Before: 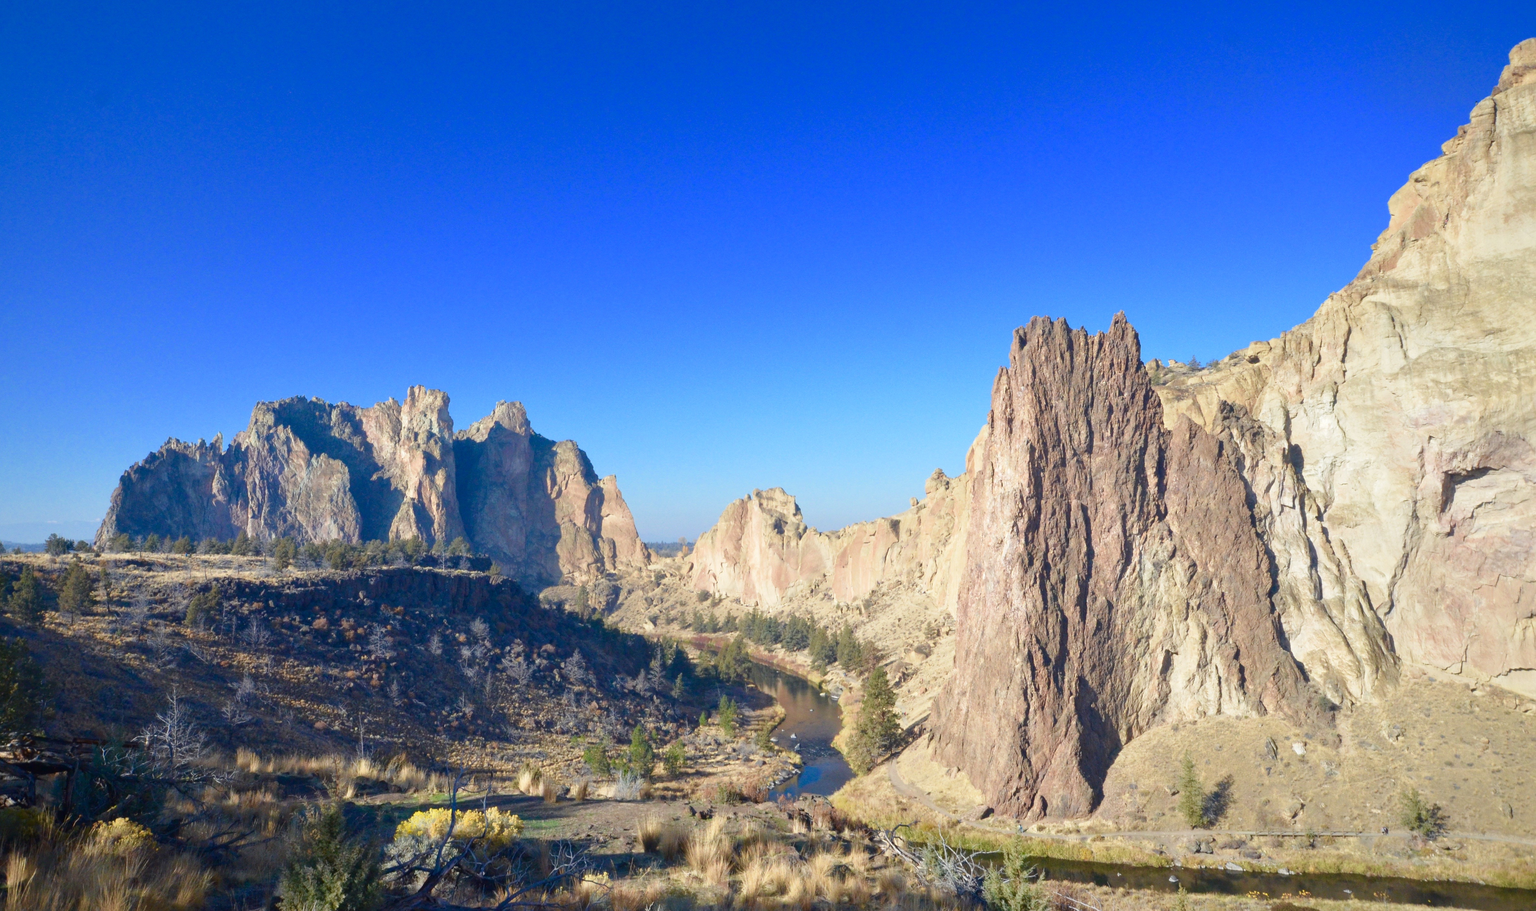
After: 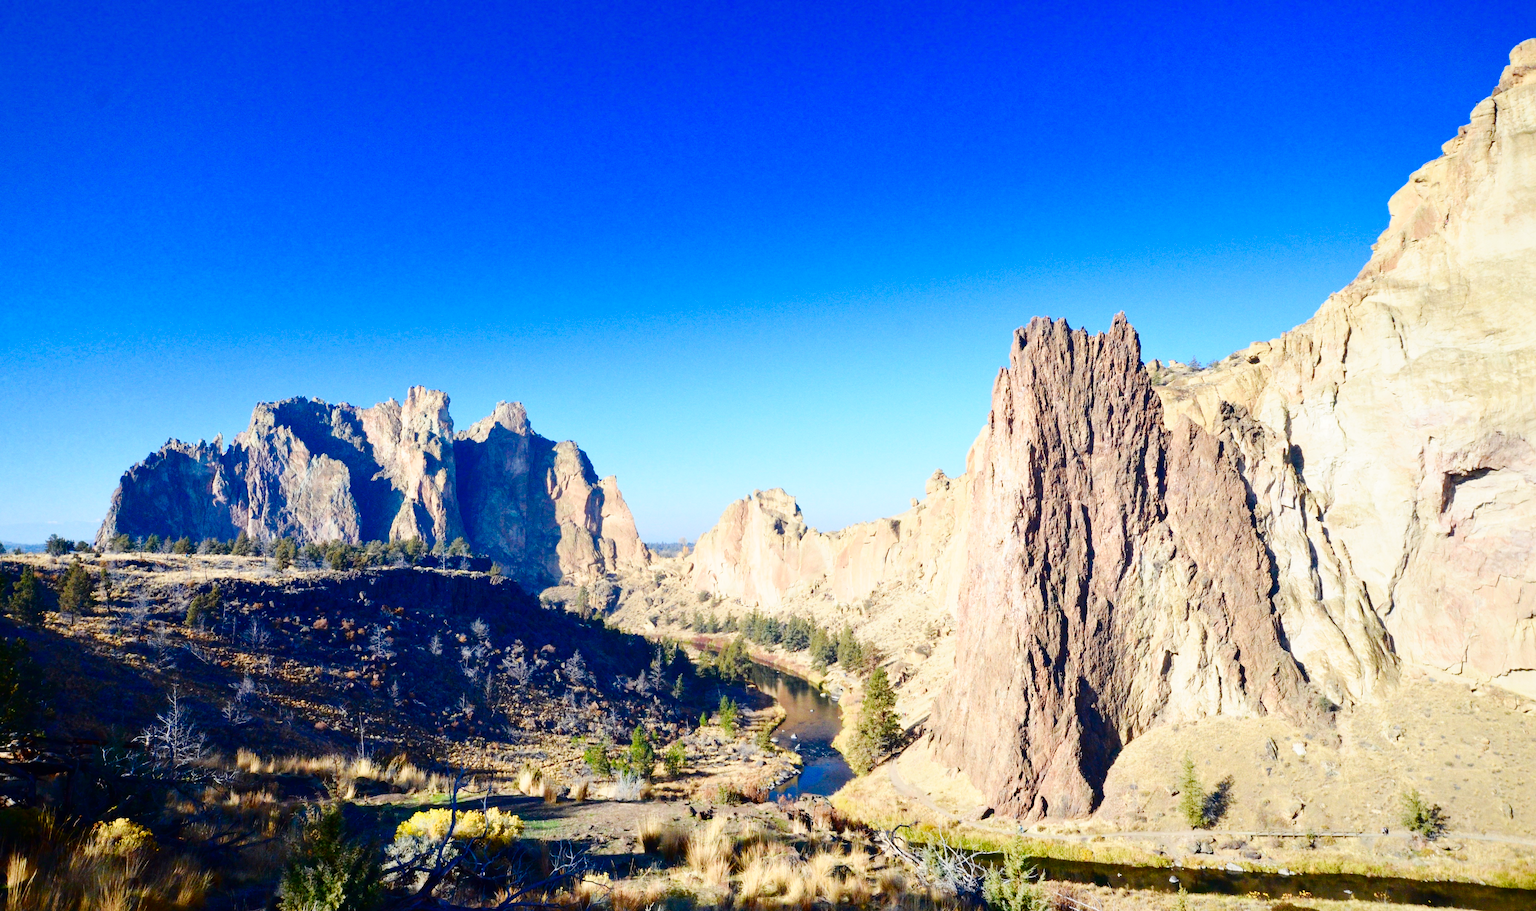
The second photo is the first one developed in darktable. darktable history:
base curve: curves: ch0 [(0, 0) (0.036, 0.025) (0.121, 0.166) (0.206, 0.329) (0.605, 0.79) (1, 1)], preserve colors none
contrast brightness saturation: contrast 0.194, brightness -0.102, saturation 0.213
